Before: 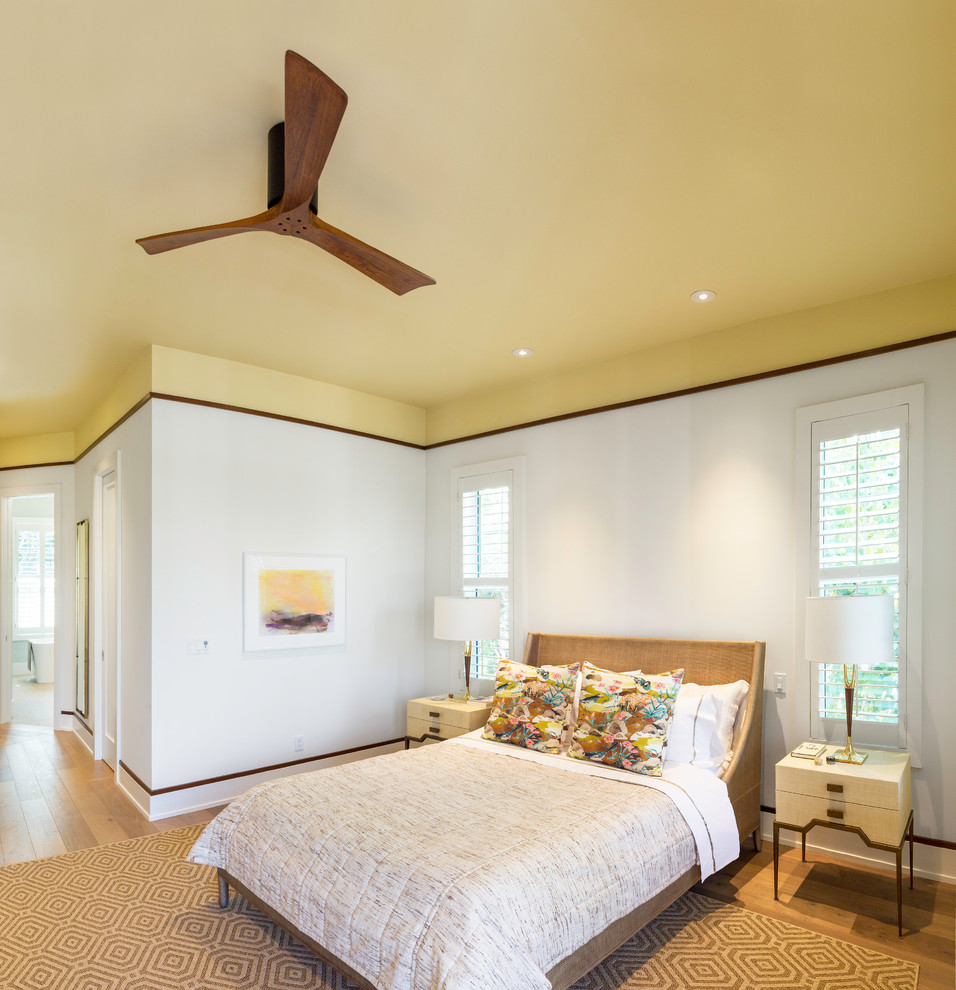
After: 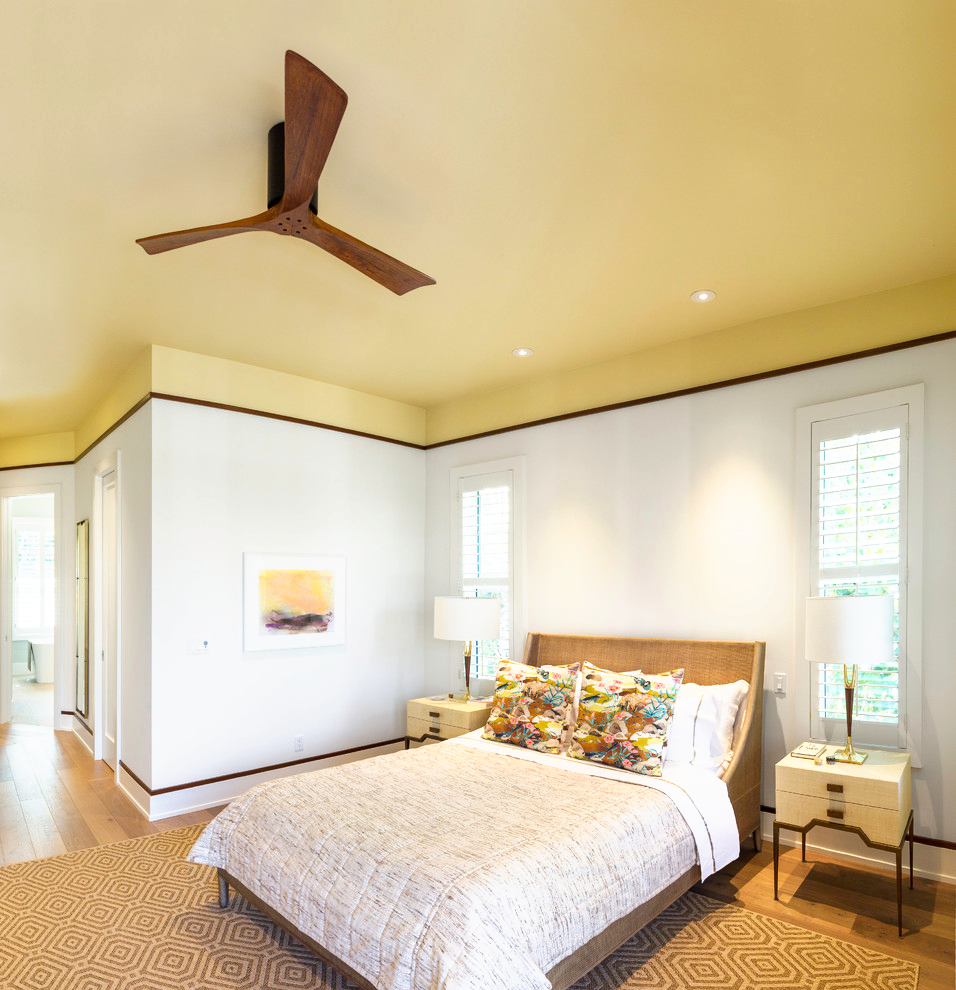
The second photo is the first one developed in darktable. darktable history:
tone curve: curves: ch0 [(0, 0) (0.003, 0.002) (0.011, 0.01) (0.025, 0.022) (0.044, 0.039) (0.069, 0.061) (0.1, 0.088) (0.136, 0.126) (0.177, 0.167) (0.224, 0.211) (0.277, 0.27) (0.335, 0.335) (0.399, 0.407) (0.468, 0.485) (0.543, 0.569) (0.623, 0.659) (0.709, 0.756) (0.801, 0.851) (0.898, 0.961) (1, 1)], preserve colors none
